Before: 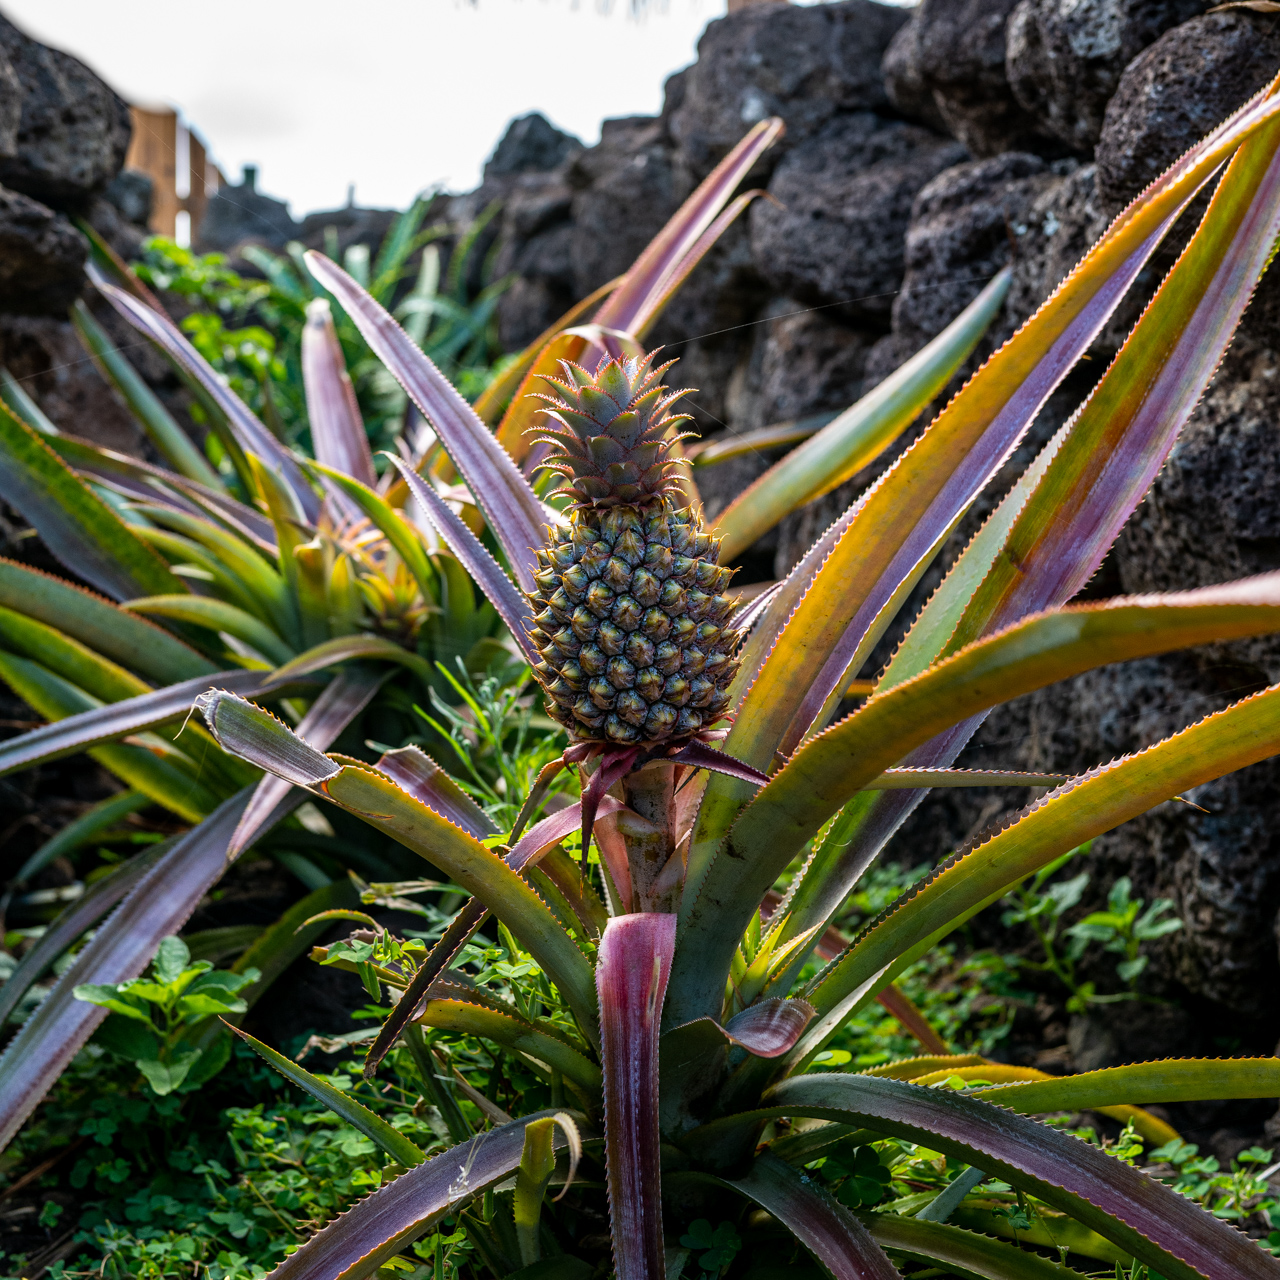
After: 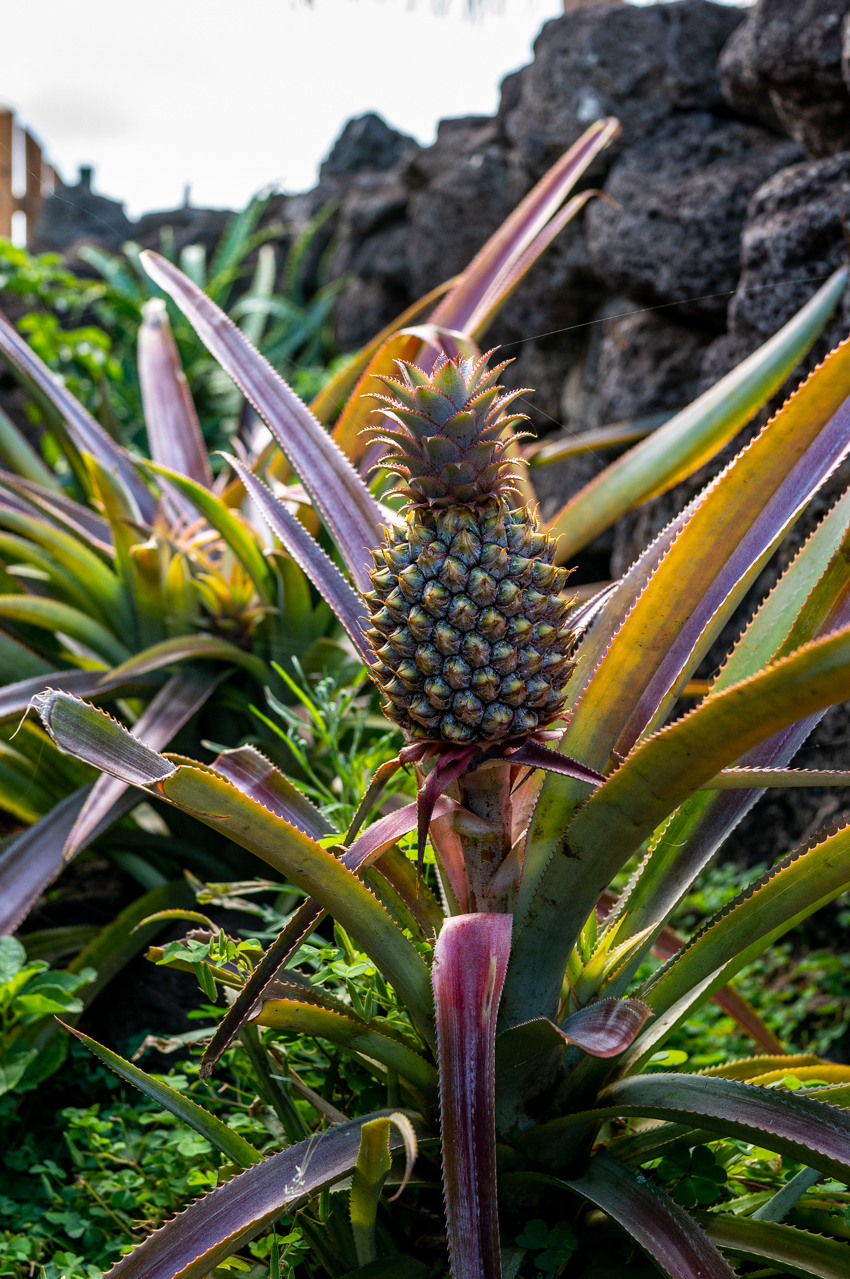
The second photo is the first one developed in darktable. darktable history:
crop and rotate: left 12.877%, right 20.651%
